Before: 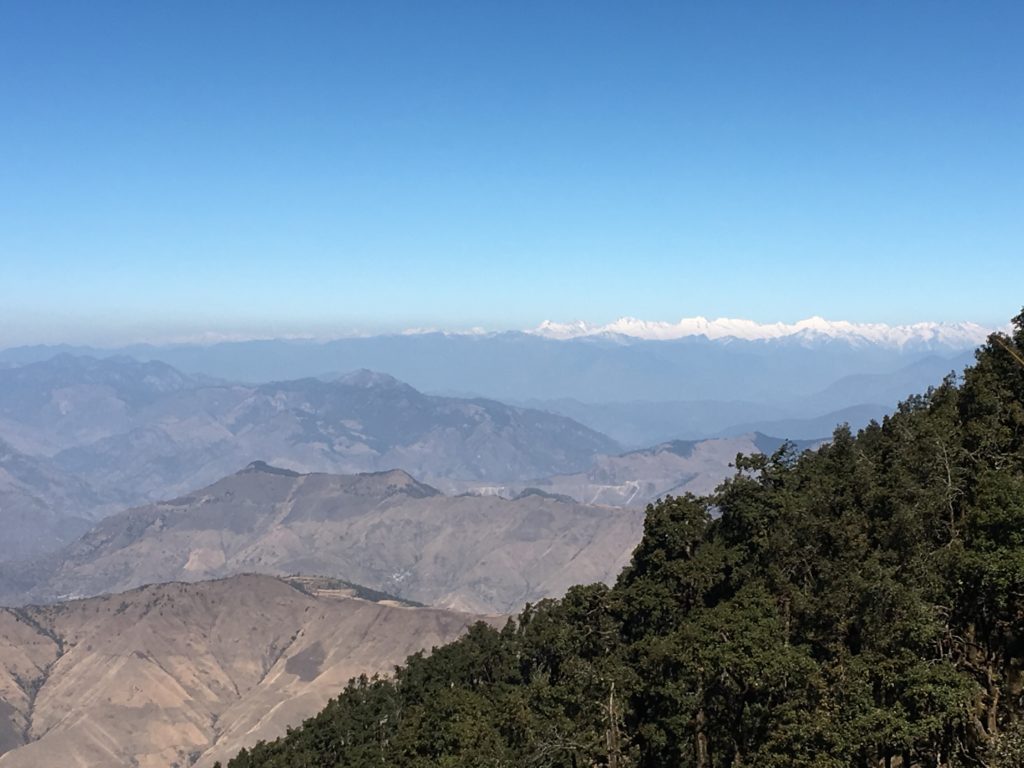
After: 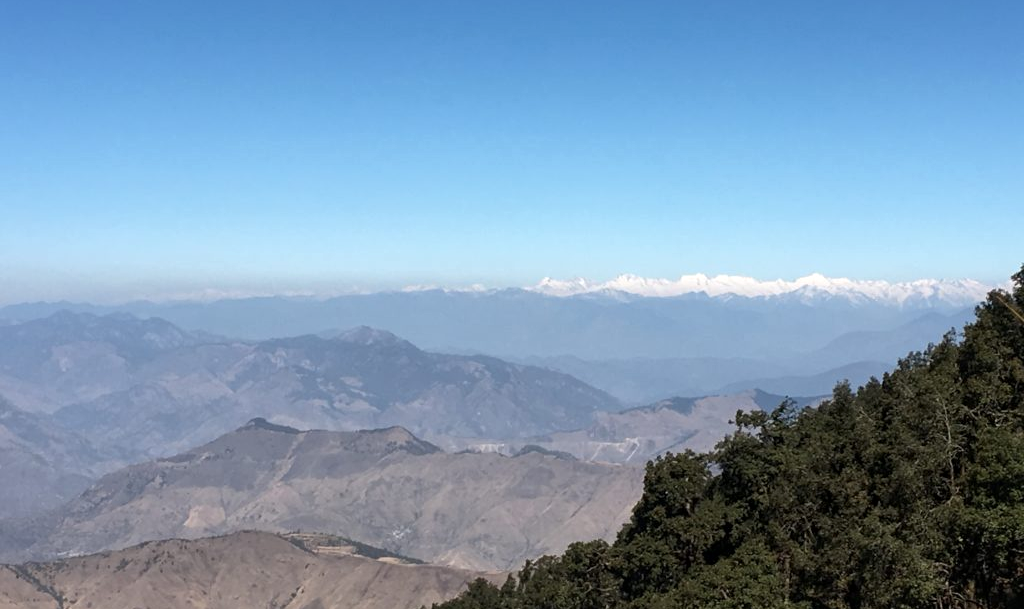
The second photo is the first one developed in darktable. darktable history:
local contrast: mode bilateral grid, contrast 19, coarseness 50, detail 119%, midtone range 0.2
crop and rotate: top 5.654%, bottom 14.958%
